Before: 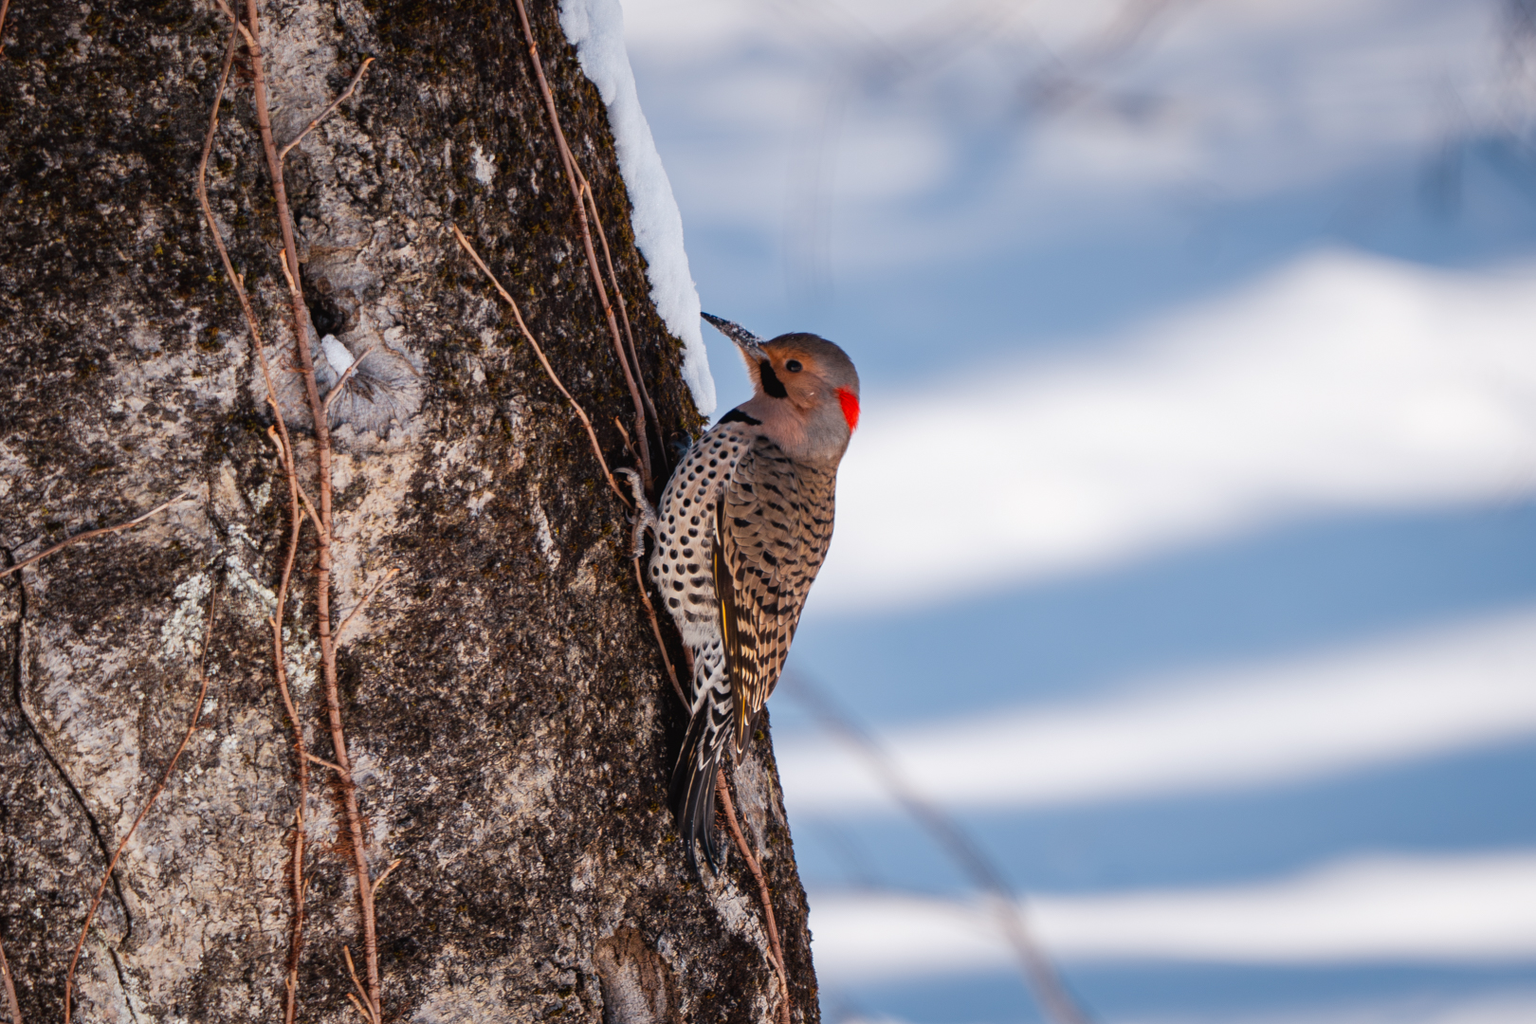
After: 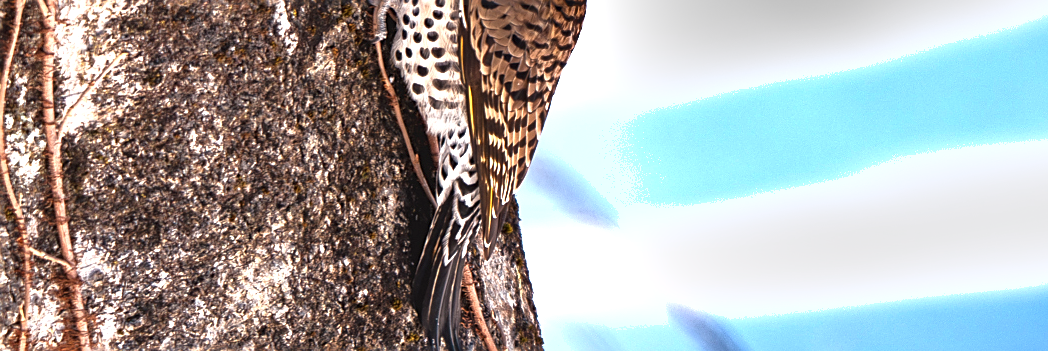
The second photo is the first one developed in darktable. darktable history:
exposure: black level correction 0, exposure 1.2 EV, compensate highlight preservation false
shadows and highlights: soften with gaussian
crop: left 18.135%, top 50.697%, right 17.16%, bottom 16.79%
sharpen: on, module defaults
tone equalizer: -8 EV -0.001 EV, -7 EV 0.002 EV, -6 EV -0.005 EV, -5 EV -0.012 EV, -4 EV -0.07 EV, -3 EV -0.198 EV, -2 EV -0.262 EV, -1 EV 0.095 EV, +0 EV 0.29 EV, edges refinement/feathering 500, mask exposure compensation -1.57 EV, preserve details no
